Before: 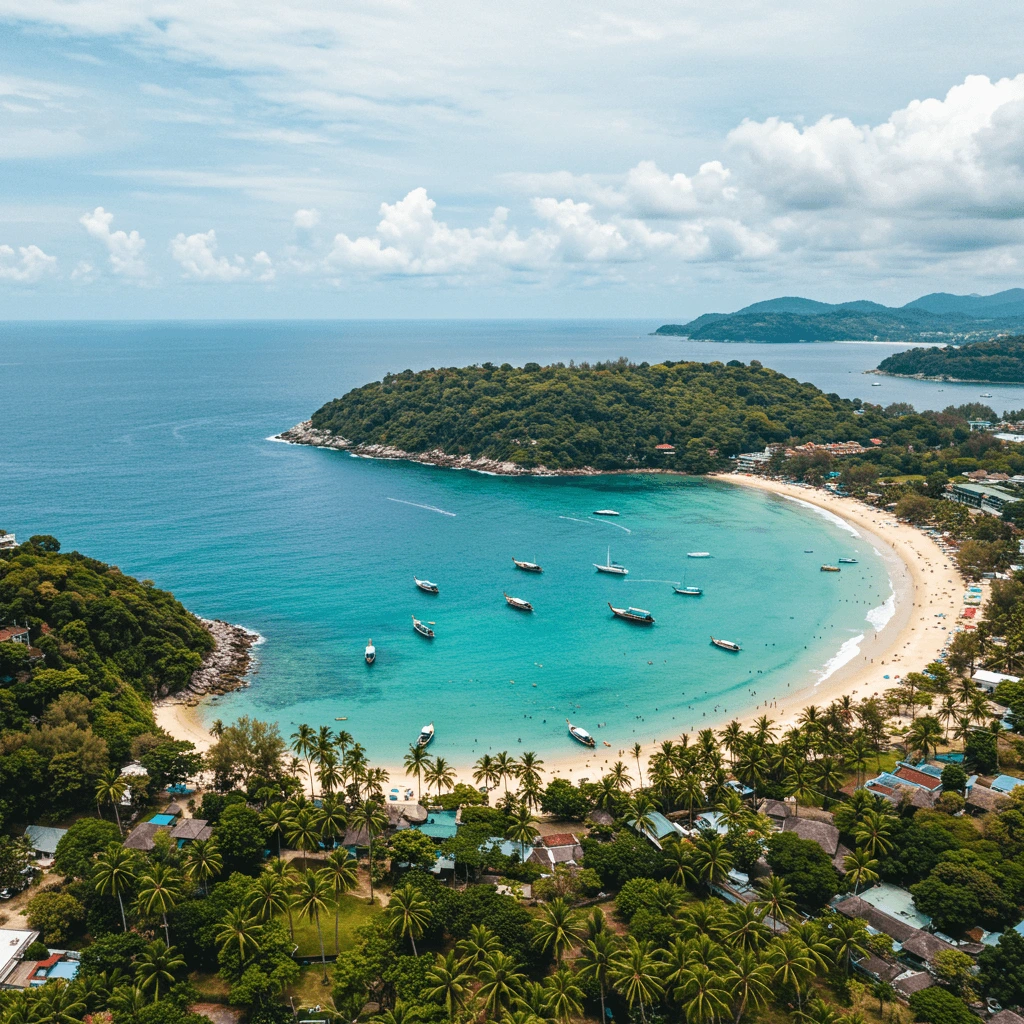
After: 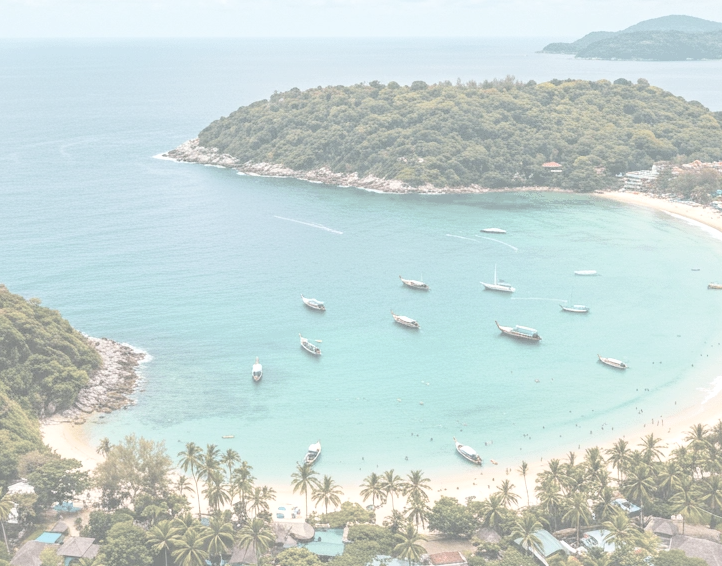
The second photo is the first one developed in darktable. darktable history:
color balance rgb: perceptual saturation grading › global saturation 25%, global vibrance 20%
contrast brightness saturation: contrast -0.32, brightness 0.75, saturation -0.78
exposure: black level correction 0, exposure 1.125 EV, compensate exposure bias true, compensate highlight preservation false
crop: left 11.123%, top 27.61%, right 18.3%, bottom 17.034%
